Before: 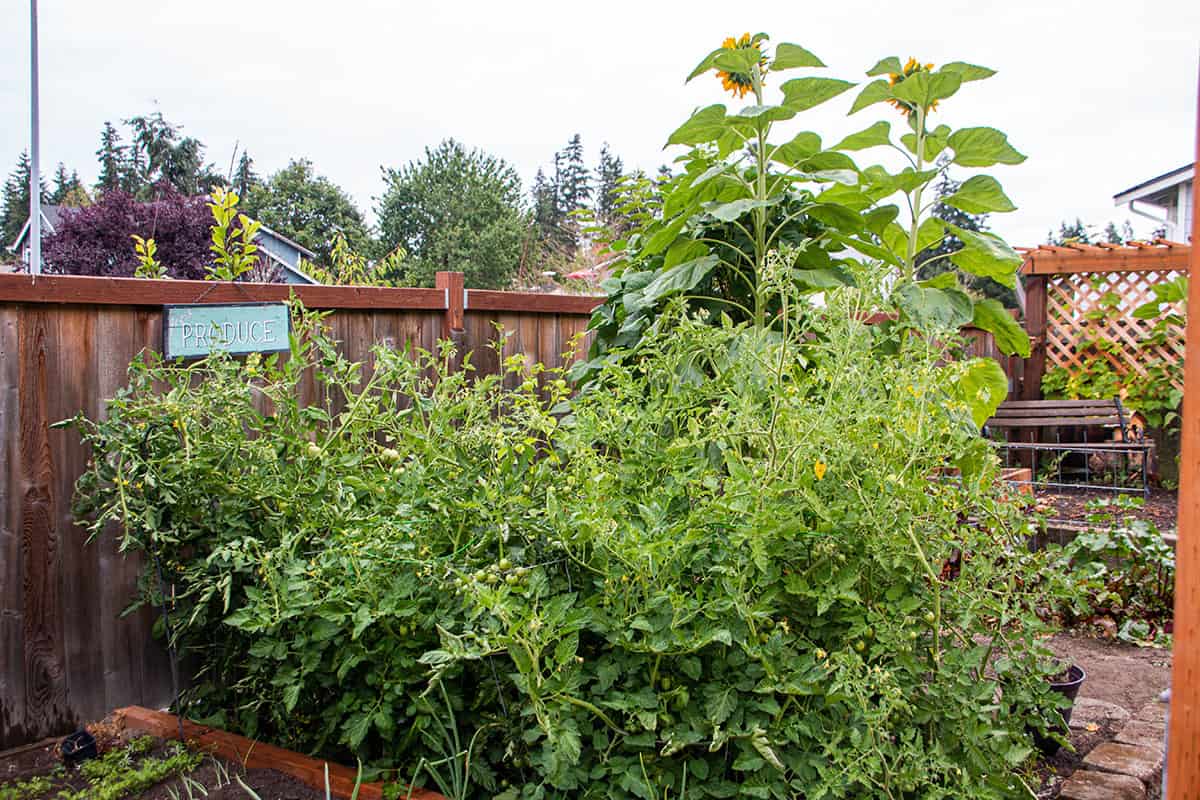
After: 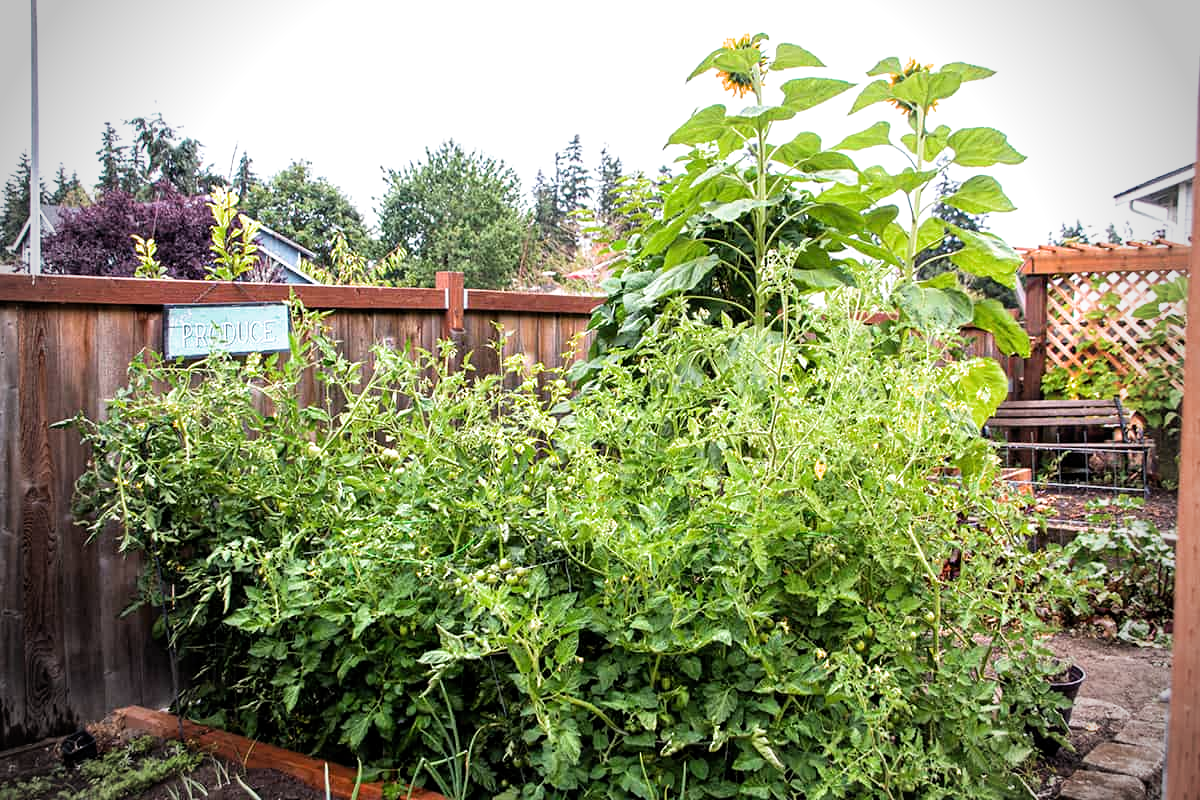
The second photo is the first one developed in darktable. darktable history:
filmic rgb: black relative exposure -12.8 EV, white relative exposure 2.8 EV, threshold 3 EV, target black luminance 0%, hardness 8.54, latitude 70.41%, contrast 1.133, shadows ↔ highlights balance -0.395%, color science v4 (2020), enable highlight reconstruction true
vignetting: fall-off radius 31.48%, brightness -0.472
exposure: exposure 0.566 EV, compensate highlight preservation false
